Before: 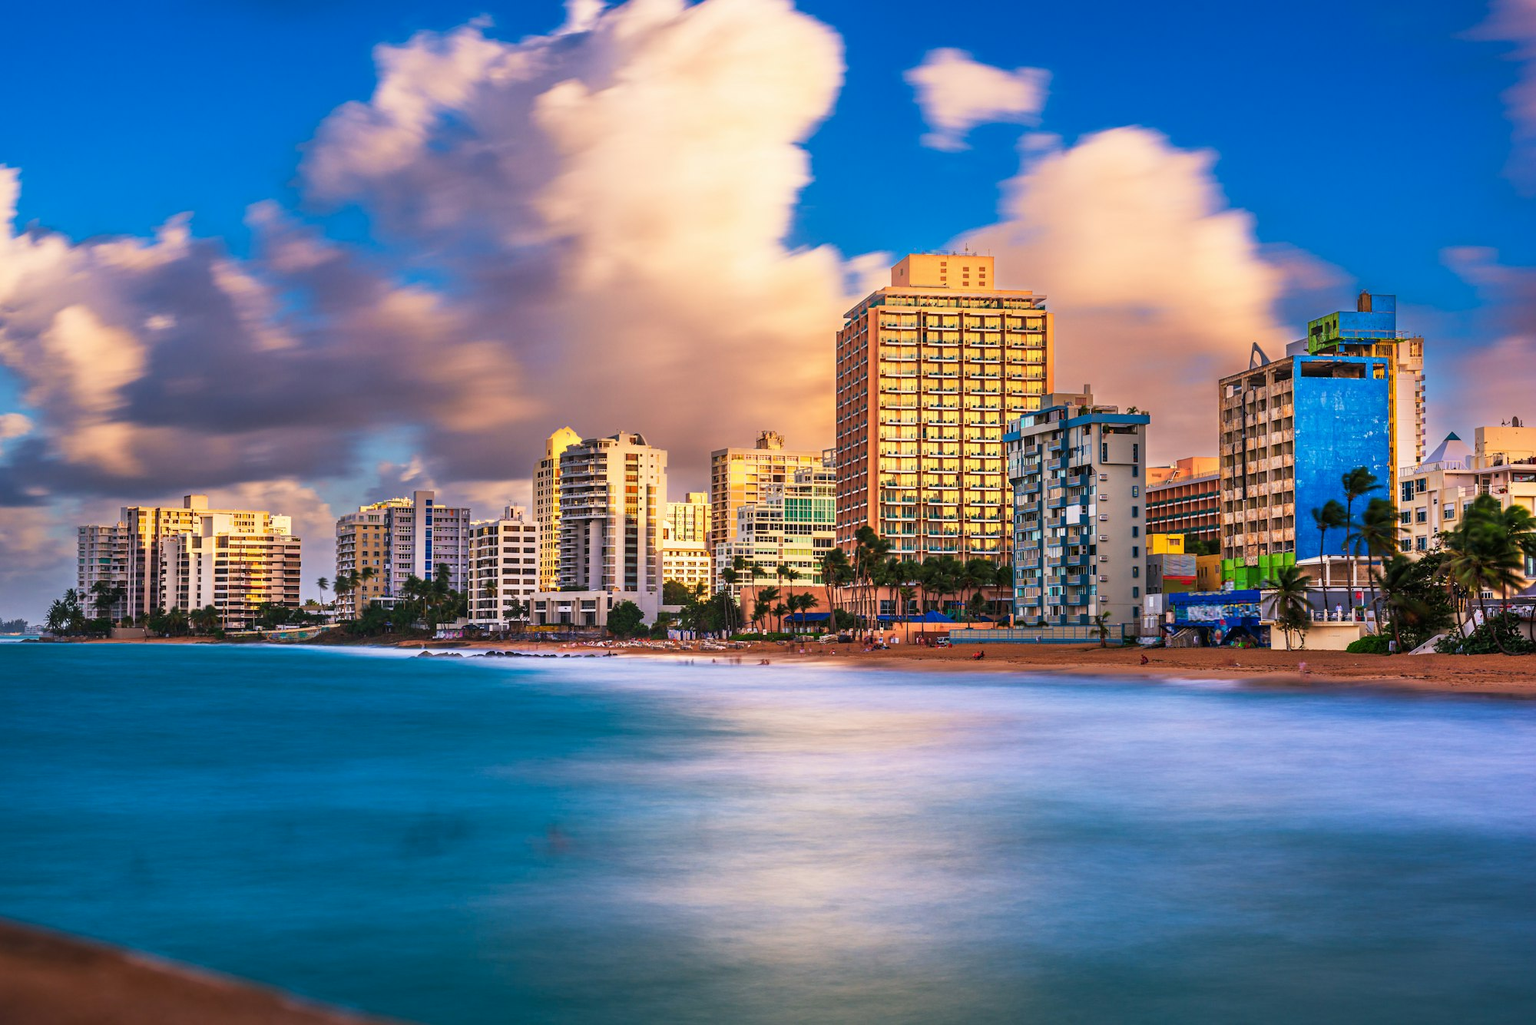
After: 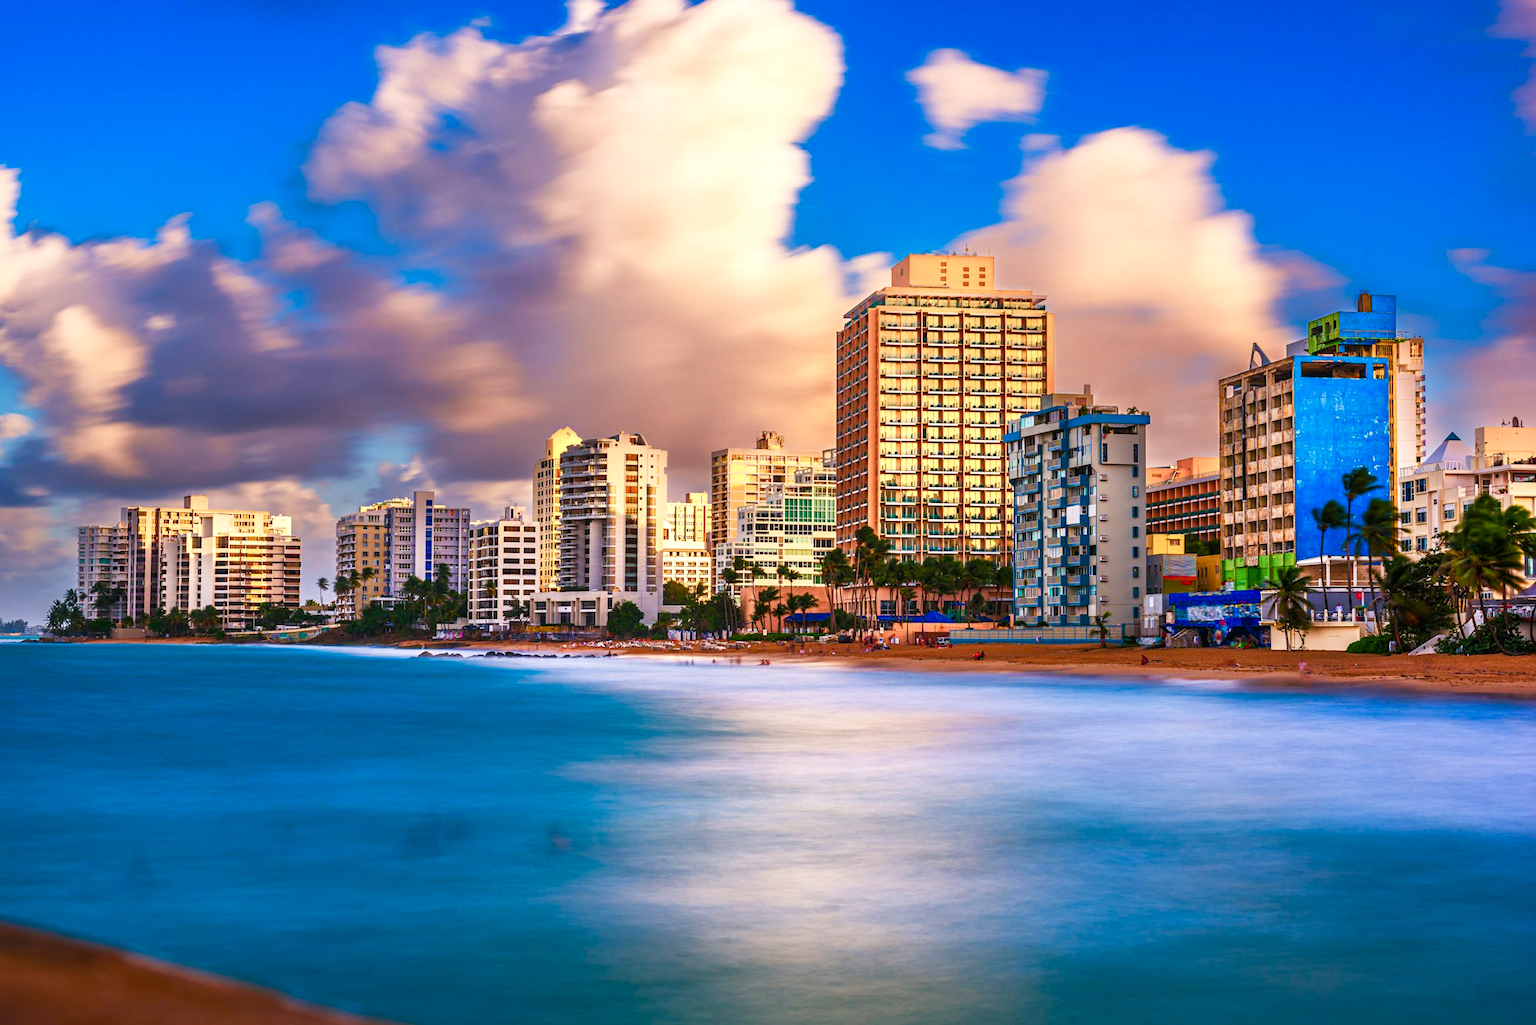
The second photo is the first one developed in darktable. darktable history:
color balance rgb: highlights gain › luminance 14.897%, linear chroma grading › shadows 31.597%, linear chroma grading › global chroma -1.783%, linear chroma grading › mid-tones 3.946%, perceptual saturation grading › global saturation 0.686%, perceptual saturation grading › highlights -30.204%, perceptual saturation grading › shadows 19.784%, global vibrance 25.133%
